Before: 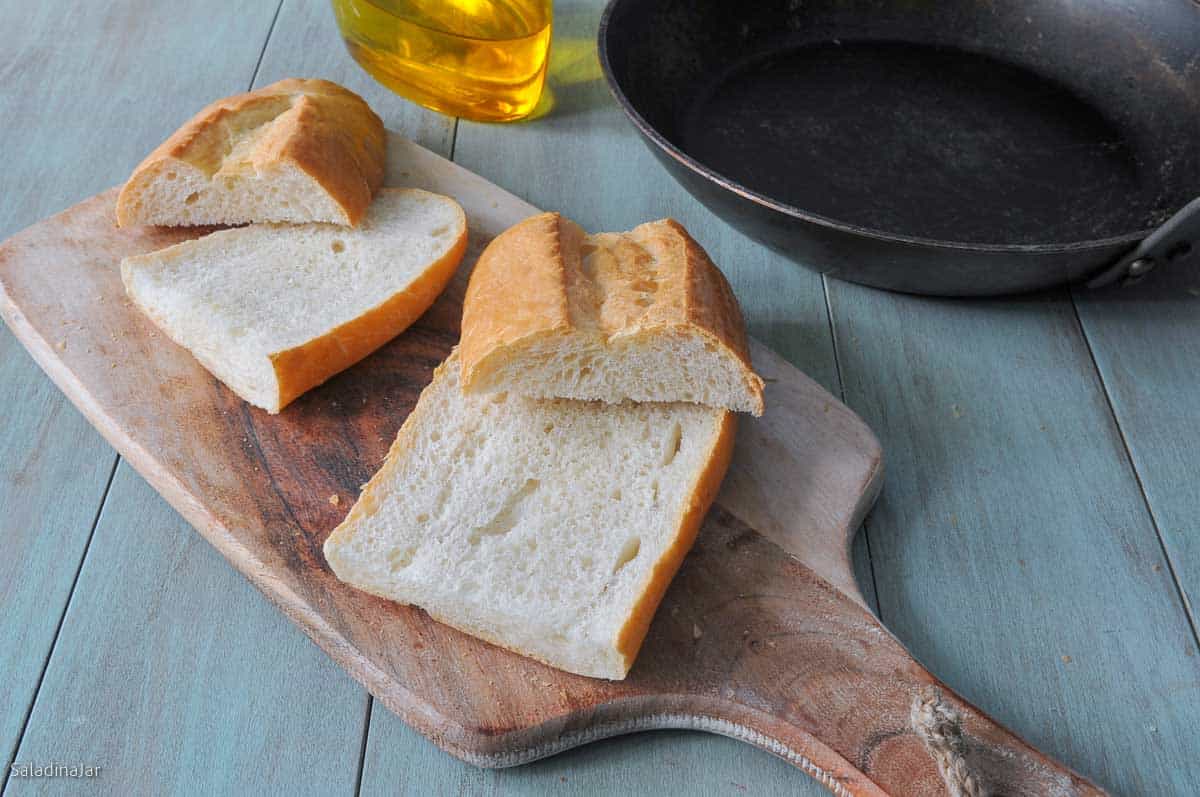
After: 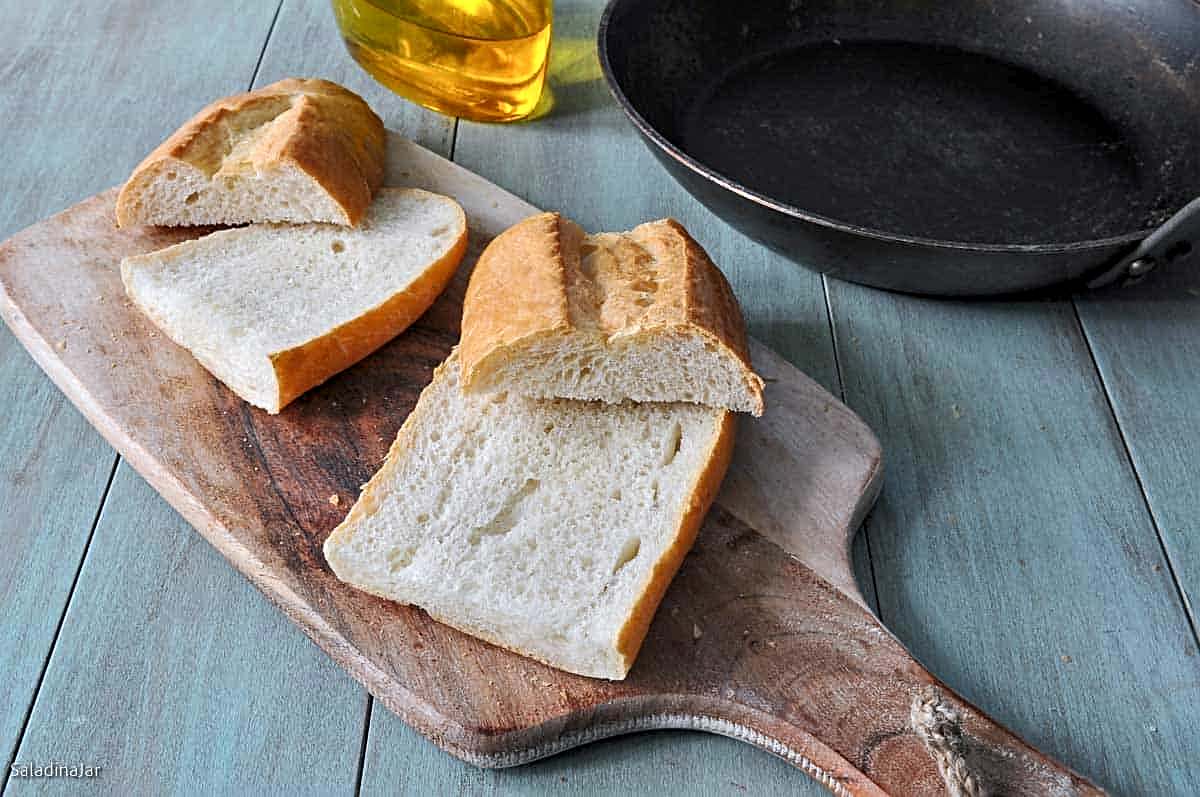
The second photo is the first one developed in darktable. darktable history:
contrast equalizer: y [[0.531, 0.548, 0.559, 0.557, 0.544, 0.527], [0.5 ×6], [0.5 ×6], [0 ×6], [0 ×6]]
sharpen: radius 2.79
levels: levels [0, 0.492, 0.984]
tone curve: curves: ch0 [(0, 0) (0.003, 0.014) (0.011, 0.019) (0.025, 0.028) (0.044, 0.044) (0.069, 0.069) (0.1, 0.1) (0.136, 0.131) (0.177, 0.168) (0.224, 0.206) (0.277, 0.255) (0.335, 0.309) (0.399, 0.374) (0.468, 0.452) (0.543, 0.535) (0.623, 0.623) (0.709, 0.72) (0.801, 0.815) (0.898, 0.898) (1, 1)], color space Lab, independent channels, preserve colors none
